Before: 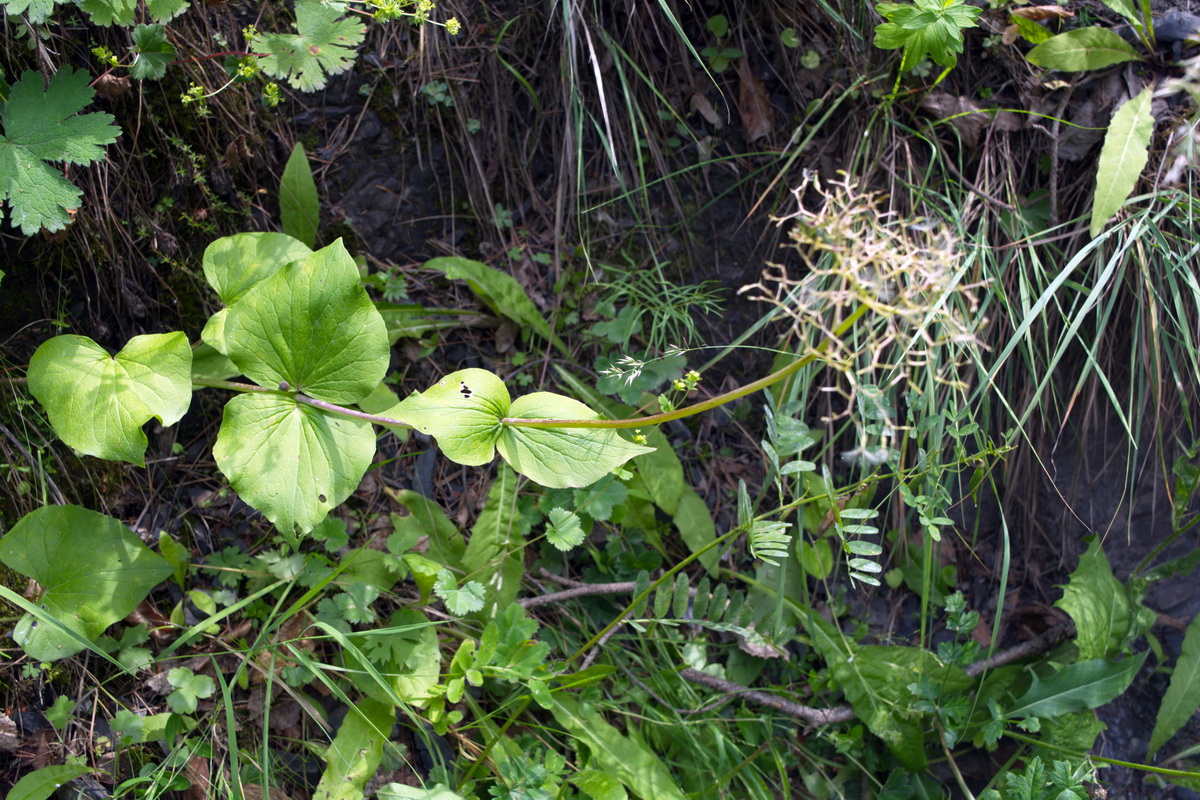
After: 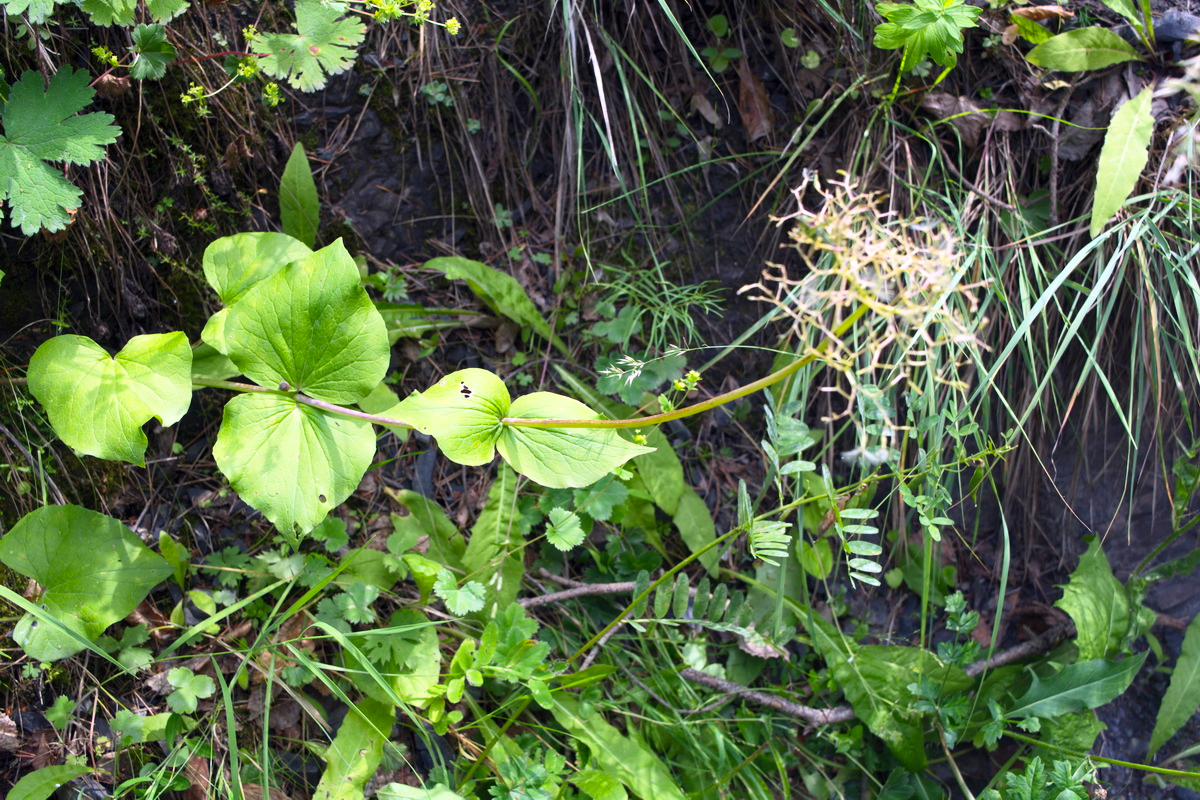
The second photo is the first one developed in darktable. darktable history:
contrast brightness saturation: contrast 0.199, brightness 0.163, saturation 0.228
